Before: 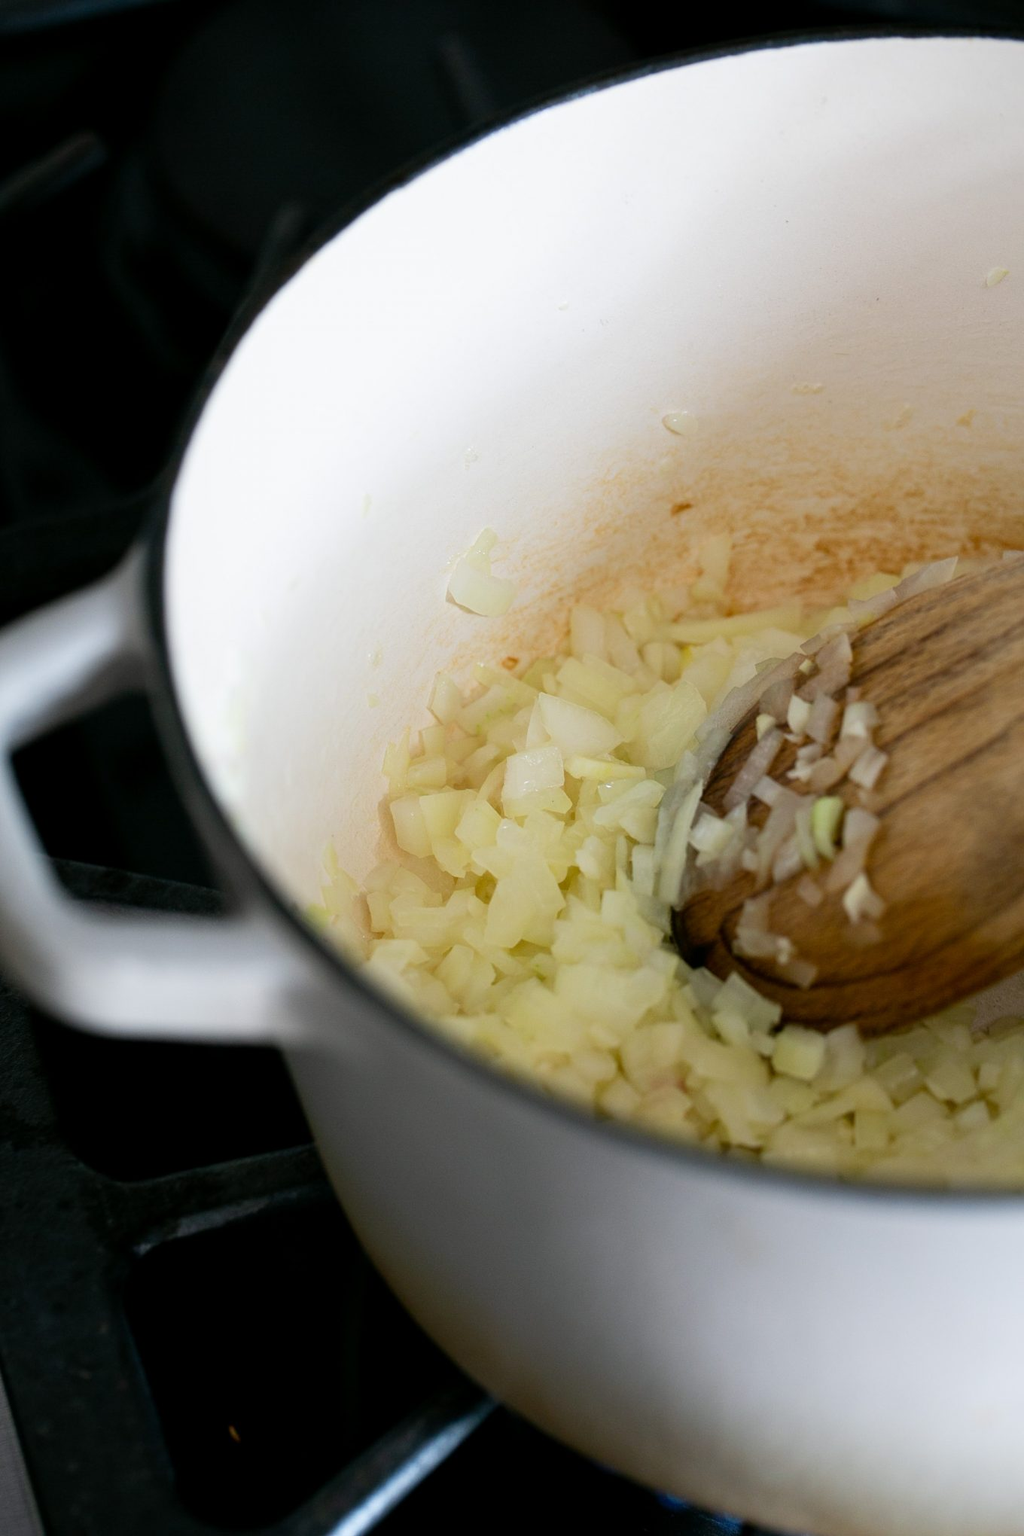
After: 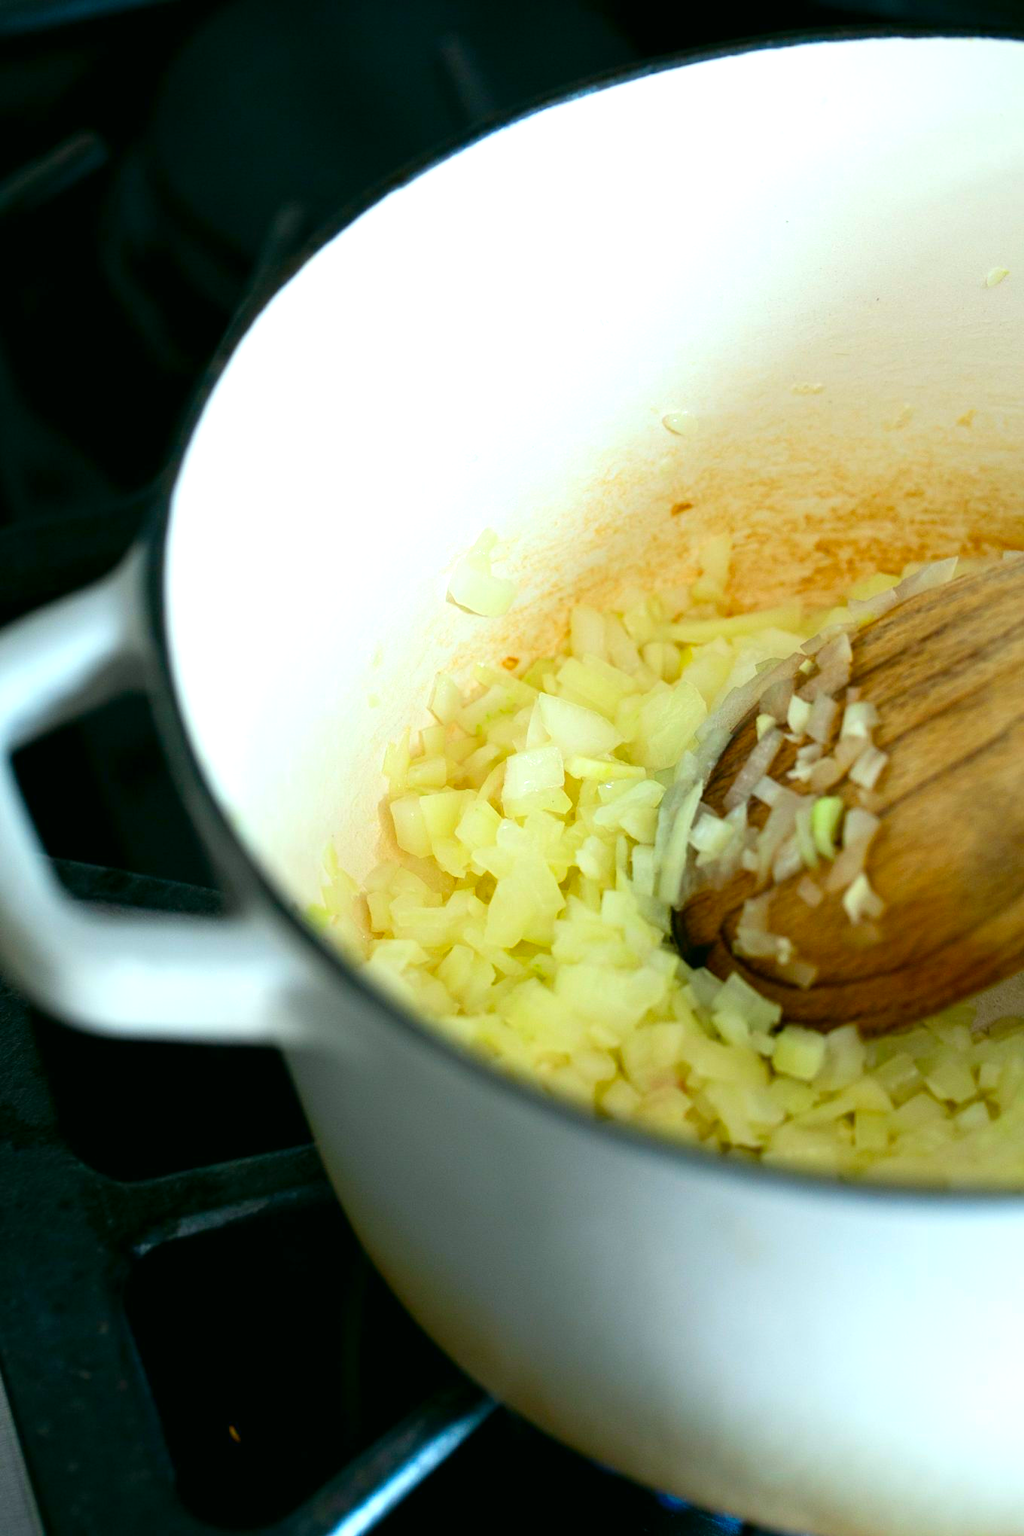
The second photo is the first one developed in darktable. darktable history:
exposure: black level correction 0, exposure 0.683 EV, compensate highlight preservation false
color correction: highlights a* -7.43, highlights b* 1.02, shadows a* -3.3, saturation 1.4
